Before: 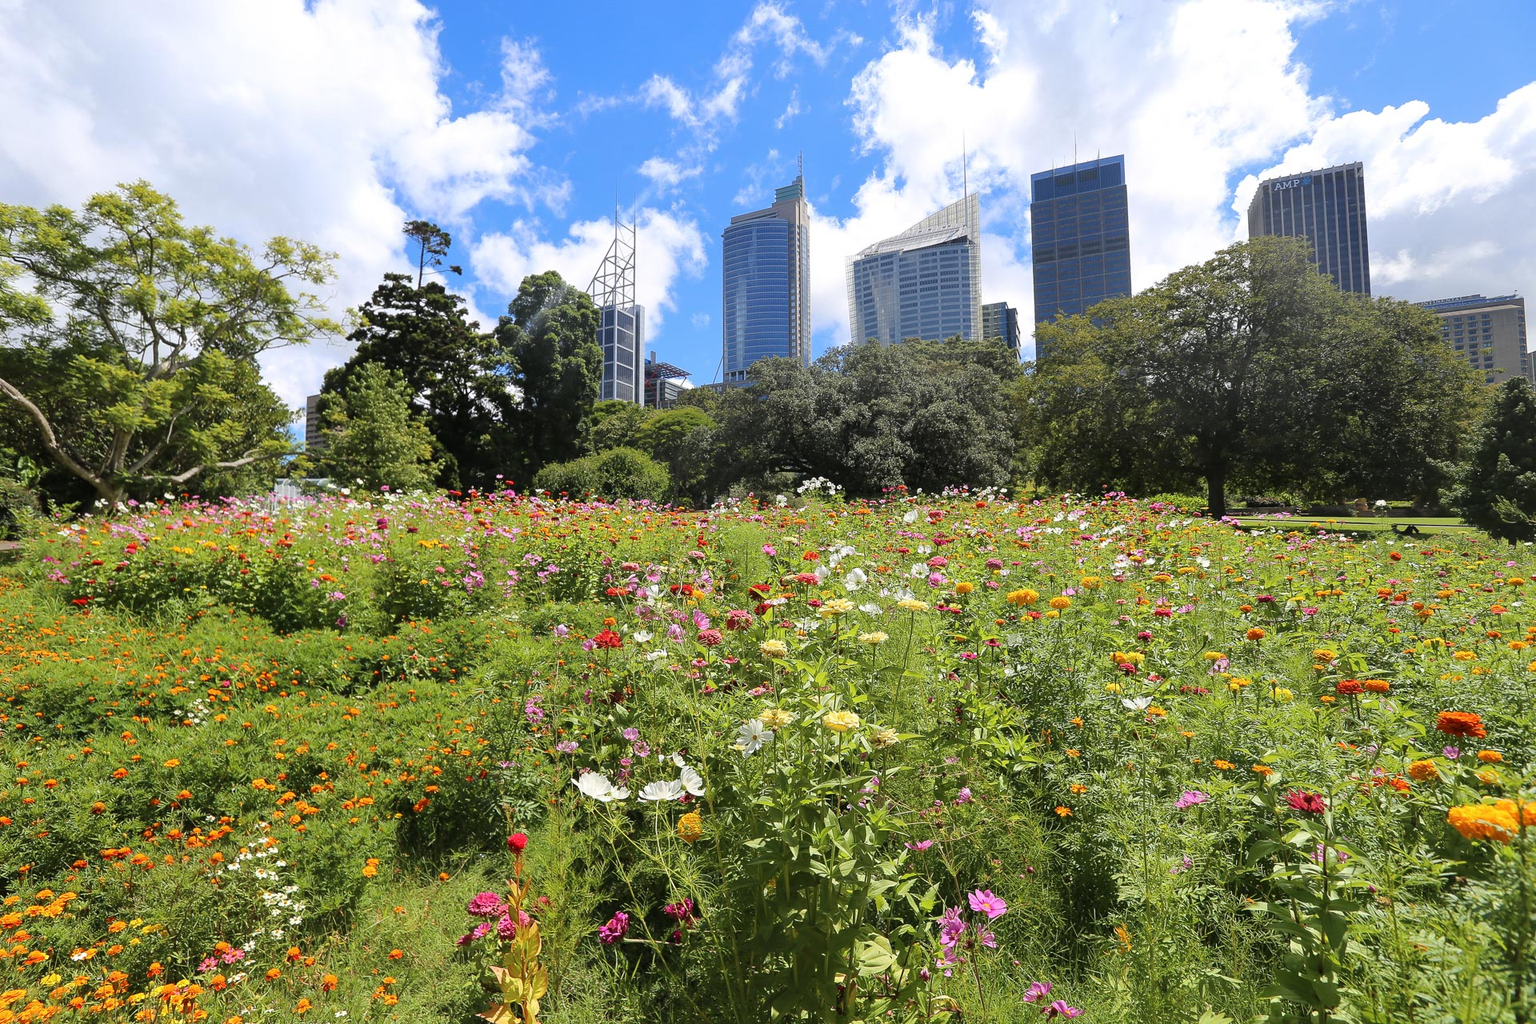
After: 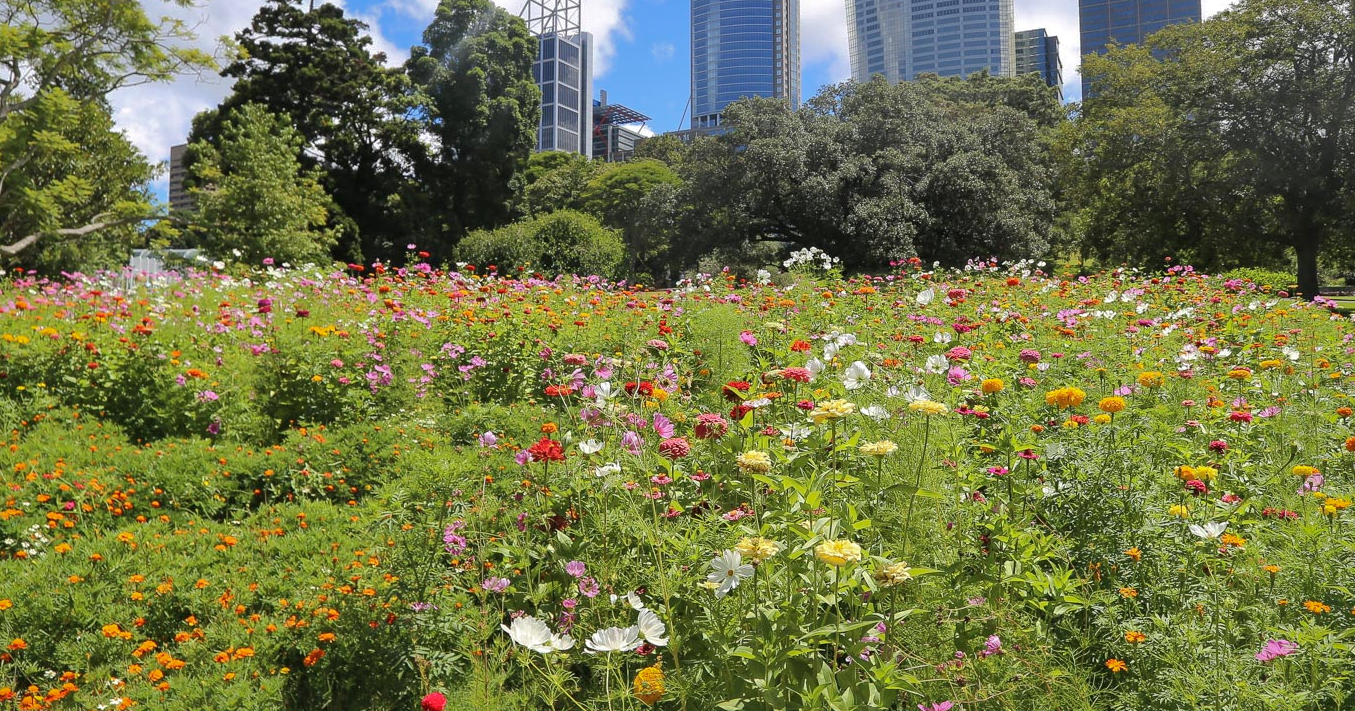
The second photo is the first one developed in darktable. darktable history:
crop: left 11.139%, top 27.318%, right 18.275%, bottom 17.074%
contrast equalizer: octaves 7, y [[0.5, 0.488, 0.462, 0.461, 0.491, 0.5], [0.5 ×6], [0.5 ×6], [0 ×6], [0 ×6]], mix -0.201
shadows and highlights: shadows 40.32, highlights -59.66
